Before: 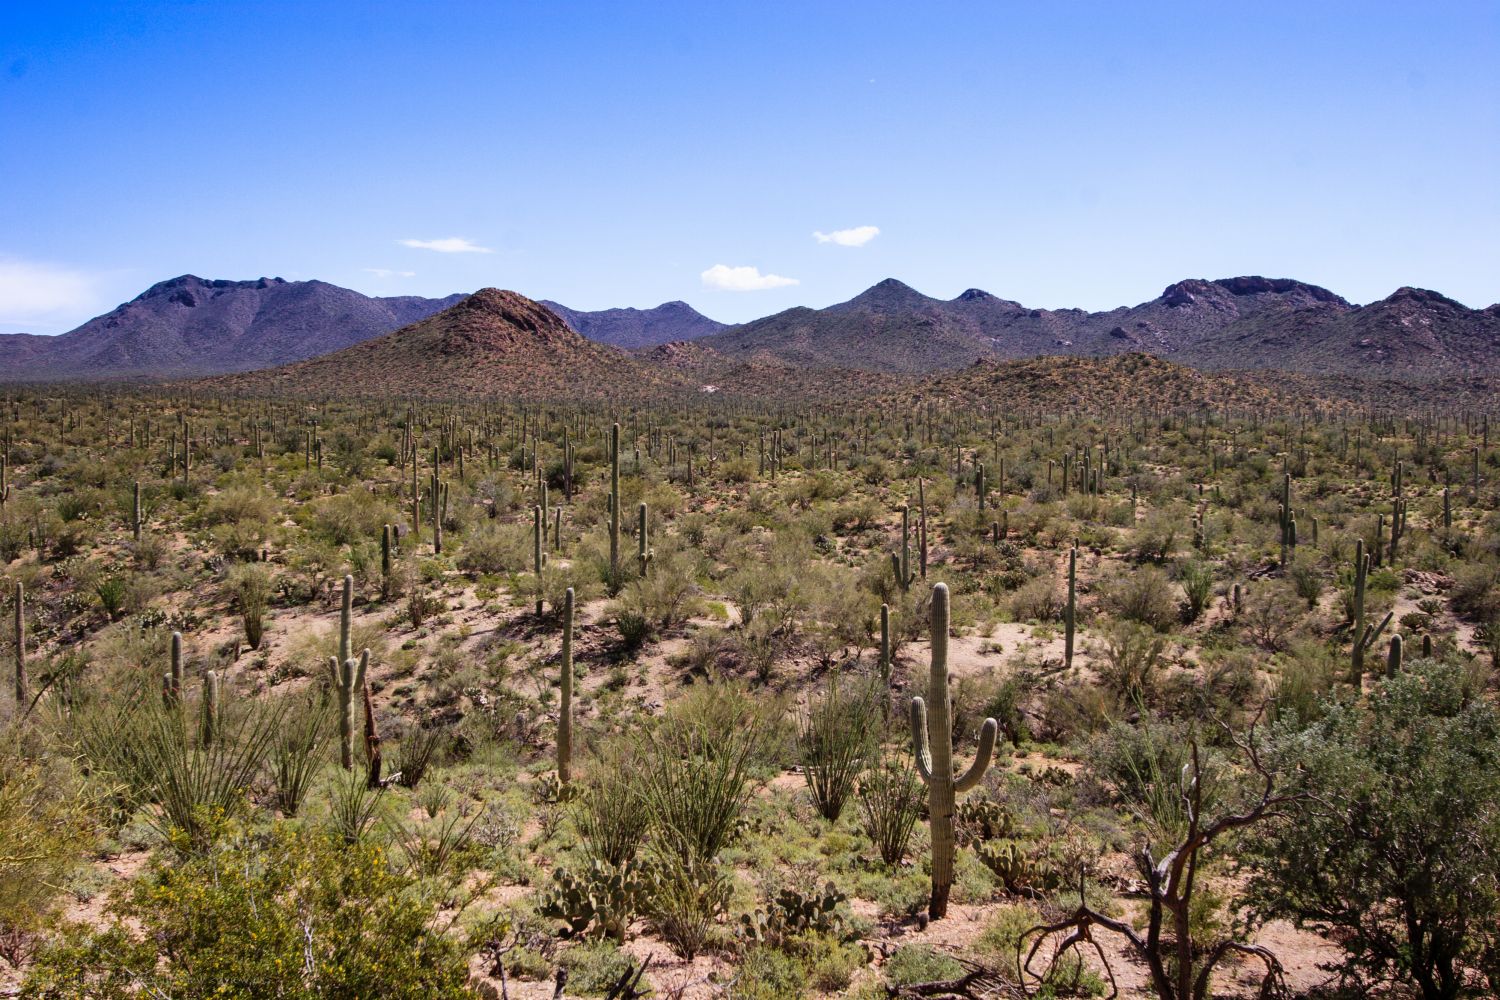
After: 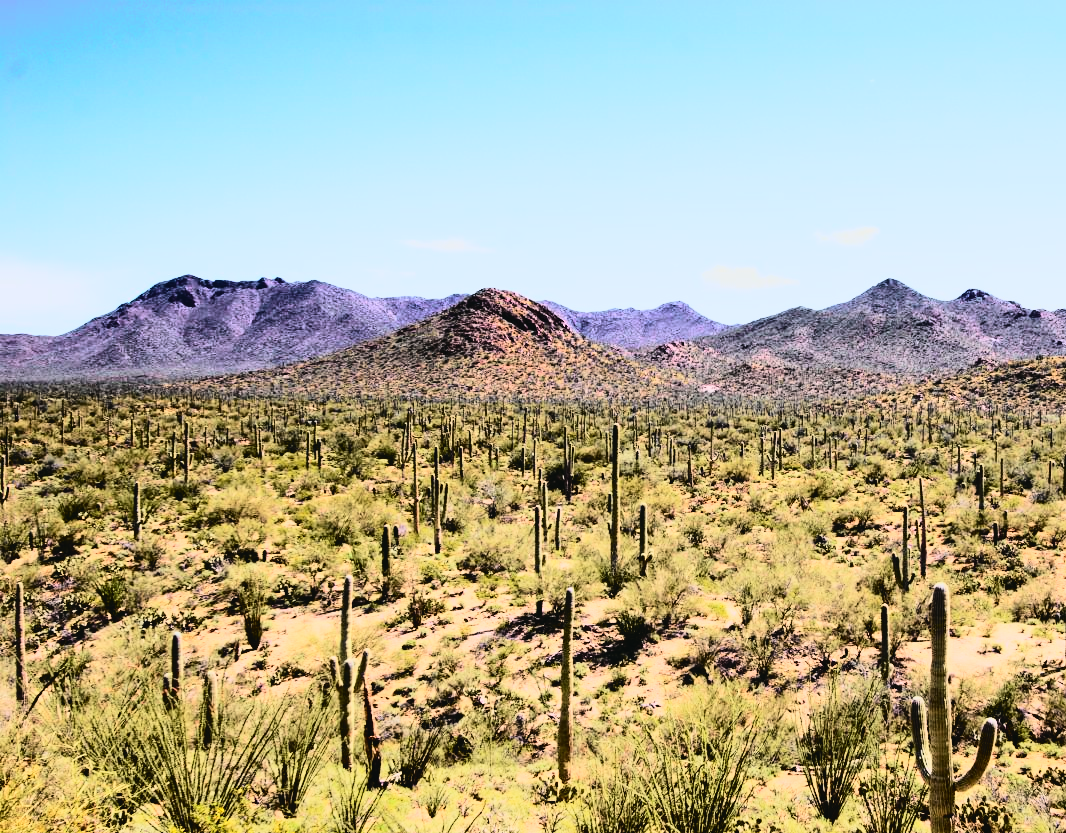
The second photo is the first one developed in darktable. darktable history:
rgb curve: curves: ch0 [(0, 0) (0.21, 0.15) (0.24, 0.21) (0.5, 0.75) (0.75, 0.96) (0.89, 0.99) (1, 1)]; ch1 [(0, 0.02) (0.21, 0.13) (0.25, 0.2) (0.5, 0.67) (0.75, 0.9) (0.89, 0.97) (1, 1)]; ch2 [(0, 0.02) (0.21, 0.13) (0.25, 0.2) (0.5, 0.67) (0.75, 0.9) (0.89, 0.97) (1, 1)], compensate middle gray true
contrast brightness saturation: saturation -0.05
crop: right 28.885%, bottom 16.626%
tone curve: curves: ch0 [(0, 0.03) (0.113, 0.087) (0.207, 0.184) (0.515, 0.612) (0.712, 0.793) (1, 0.946)]; ch1 [(0, 0) (0.172, 0.123) (0.317, 0.279) (0.414, 0.382) (0.476, 0.479) (0.505, 0.498) (0.534, 0.534) (0.621, 0.65) (0.709, 0.764) (1, 1)]; ch2 [(0, 0) (0.411, 0.424) (0.505, 0.505) (0.521, 0.524) (0.537, 0.57) (0.65, 0.699) (1, 1)], color space Lab, independent channels, preserve colors none
